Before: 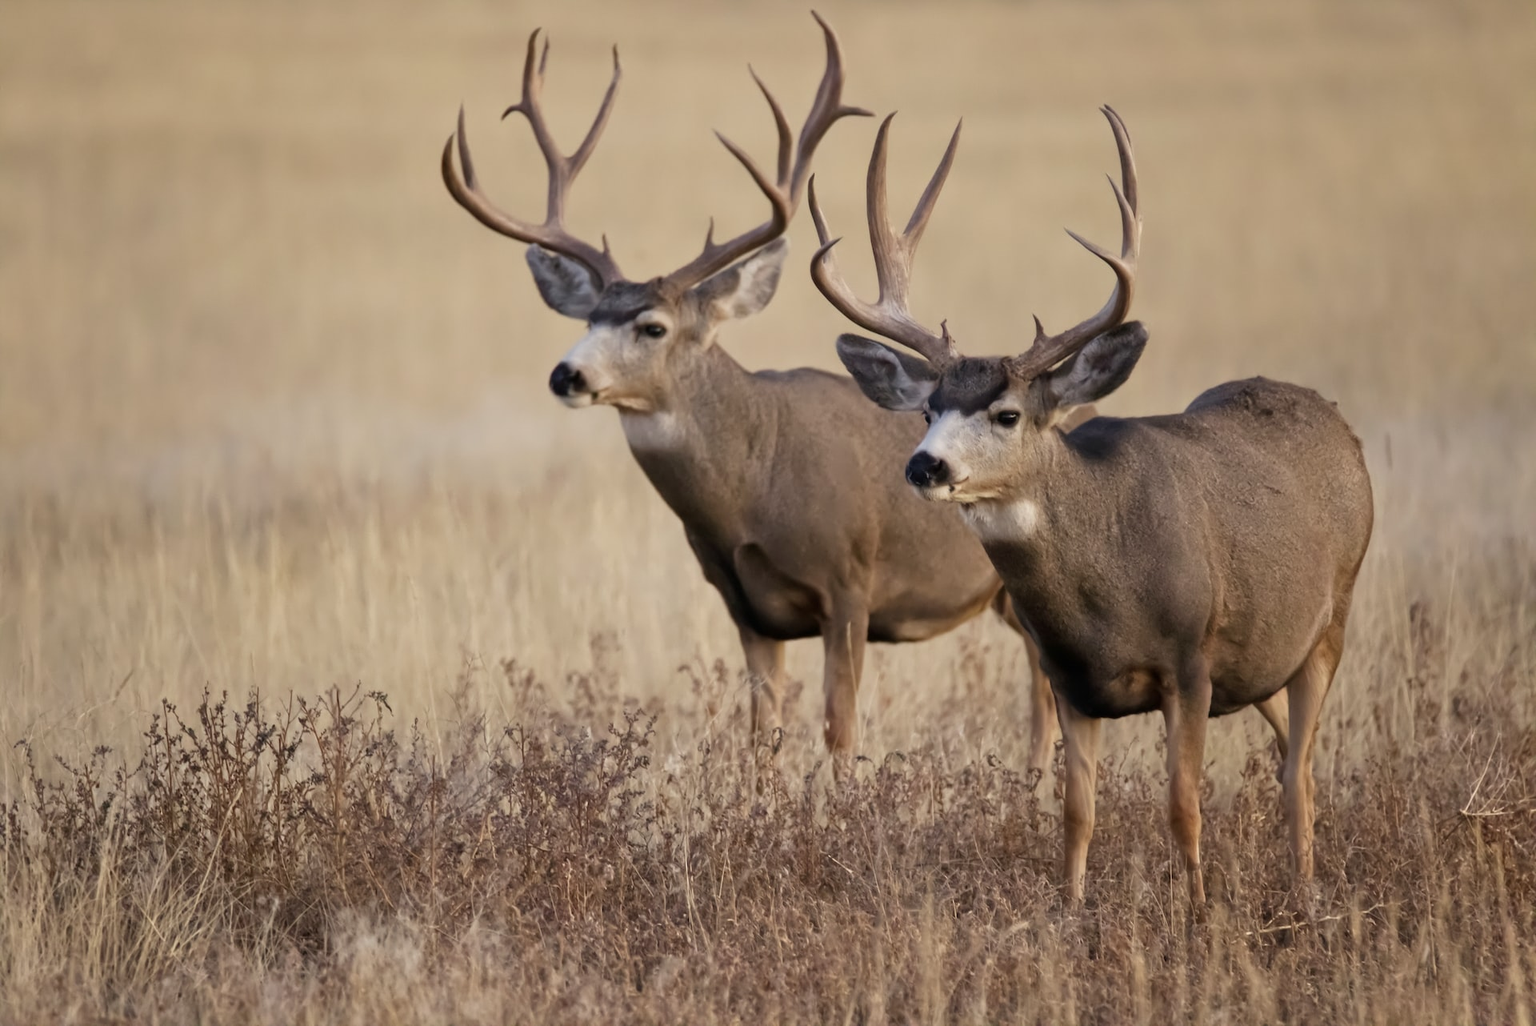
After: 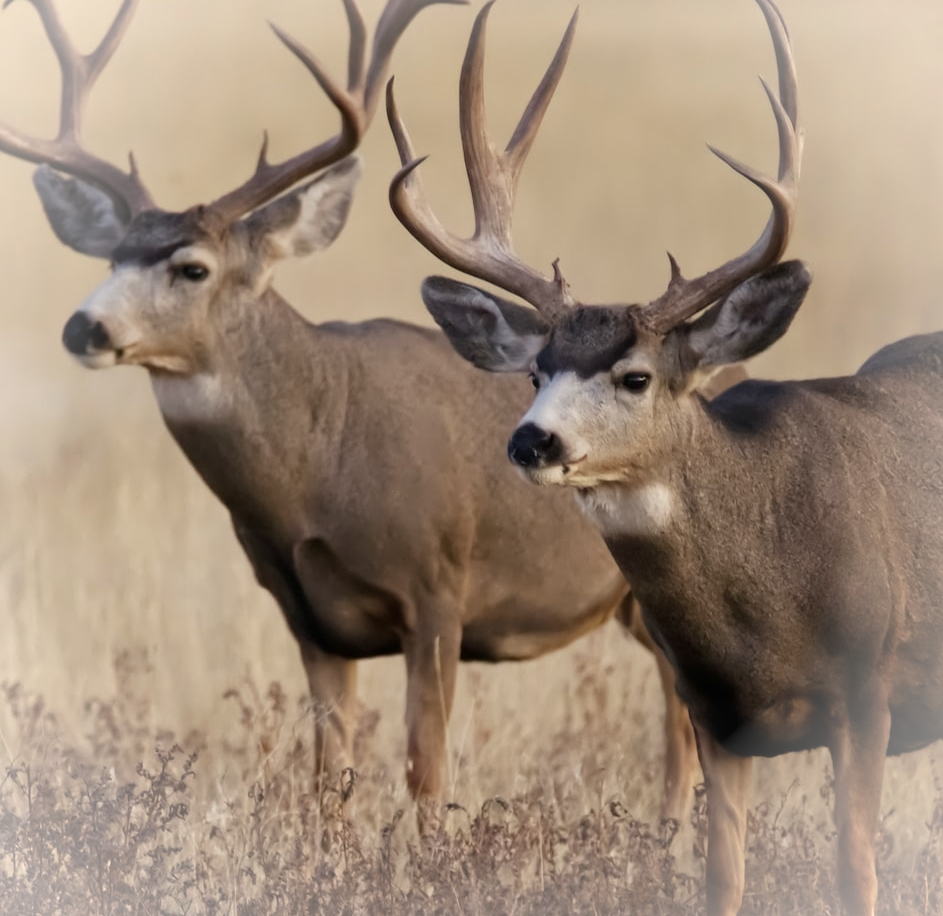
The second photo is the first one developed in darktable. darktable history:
vignetting: brightness 0.32, saturation 0.003
crop: left 32.502%, top 11.005%, right 18.378%, bottom 17.473%
